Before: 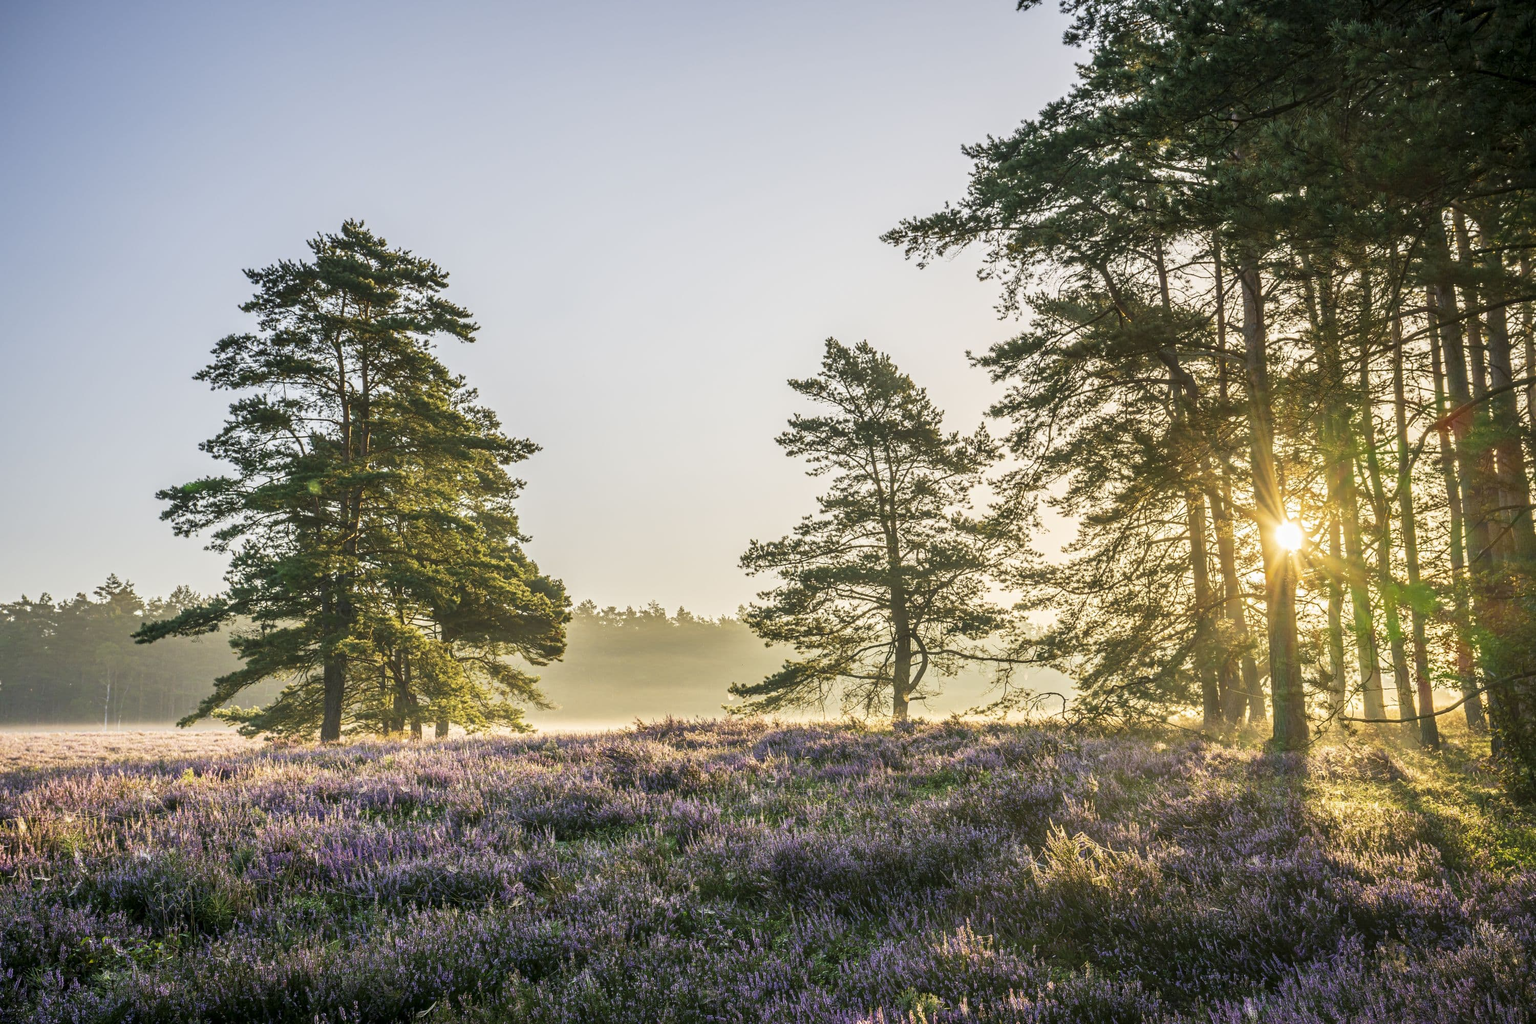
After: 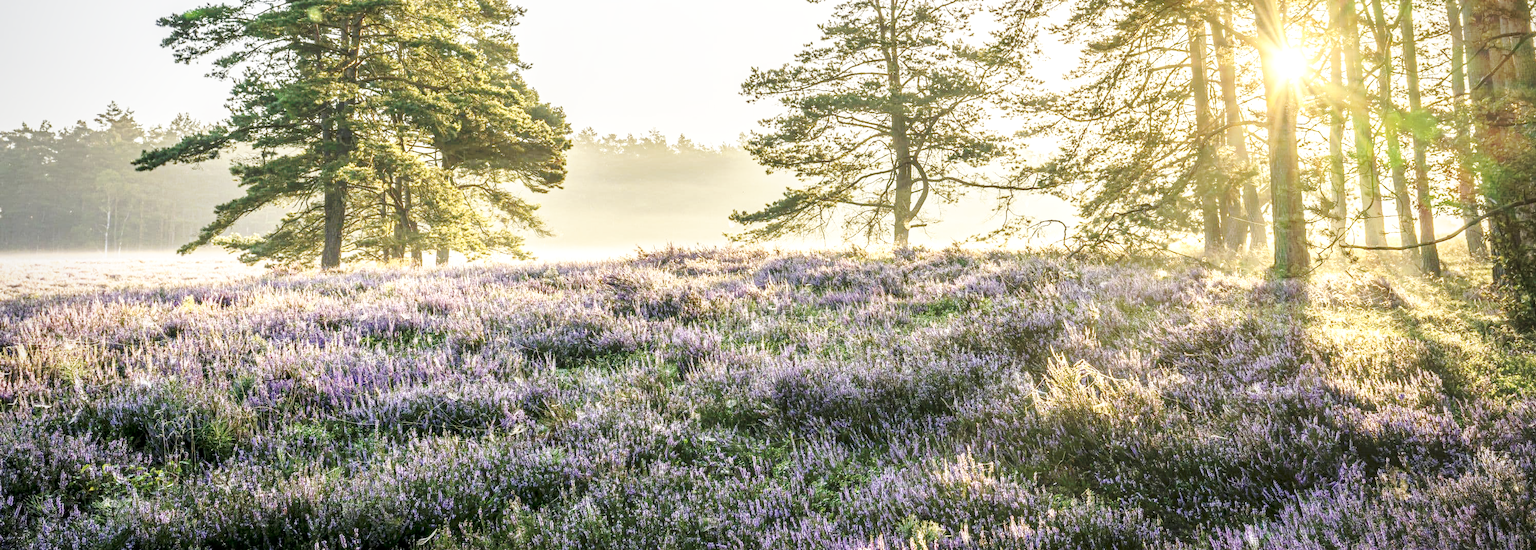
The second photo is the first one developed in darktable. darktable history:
crop and rotate: top 46.211%, right 0.053%
tone curve: curves: ch0 [(0, 0) (0.003, 0.013) (0.011, 0.017) (0.025, 0.035) (0.044, 0.093) (0.069, 0.146) (0.1, 0.179) (0.136, 0.243) (0.177, 0.294) (0.224, 0.332) (0.277, 0.412) (0.335, 0.454) (0.399, 0.531) (0.468, 0.611) (0.543, 0.669) (0.623, 0.738) (0.709, 0.823) (0.801, 0.881) (0.898, 0.951) (1, 1)], preserve colors none
base curve: curves: ch0 [(0, 0) (0.028, 0.03) (0.121, 0.232) (0.46, 0.748) (0.859, 0.968) (1, 1)], preserve colors none
contrast brightness saturation: saturation -0.06
local contrast: on, module defaults
vignetting: fall-off radius 94.37%
